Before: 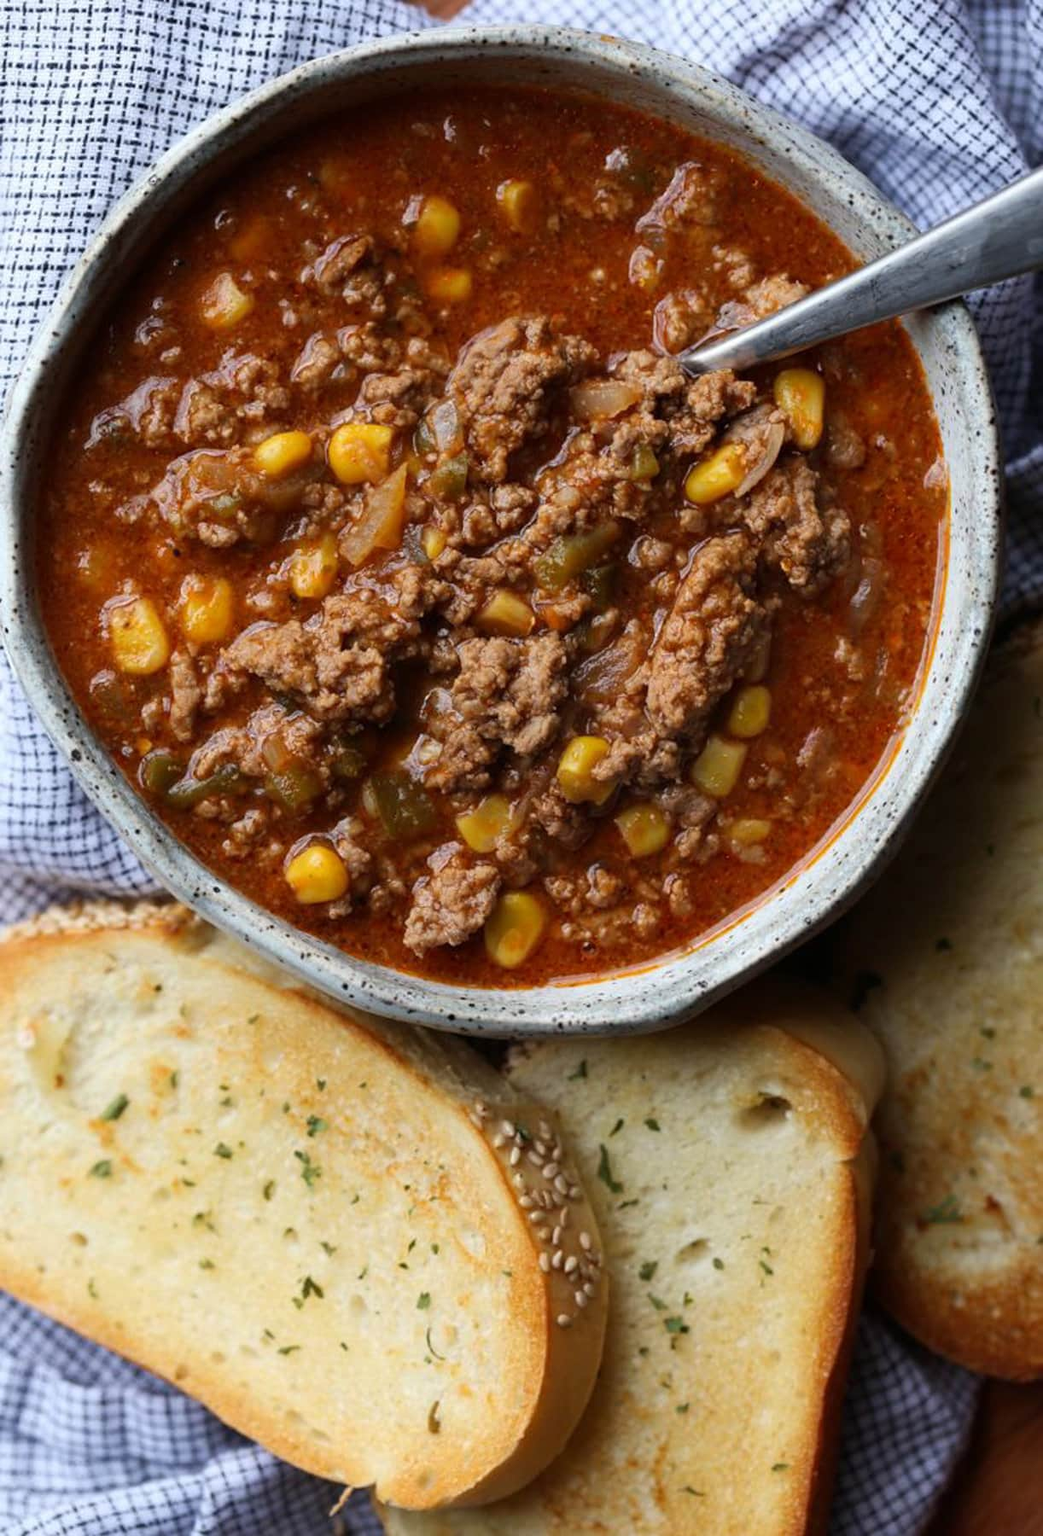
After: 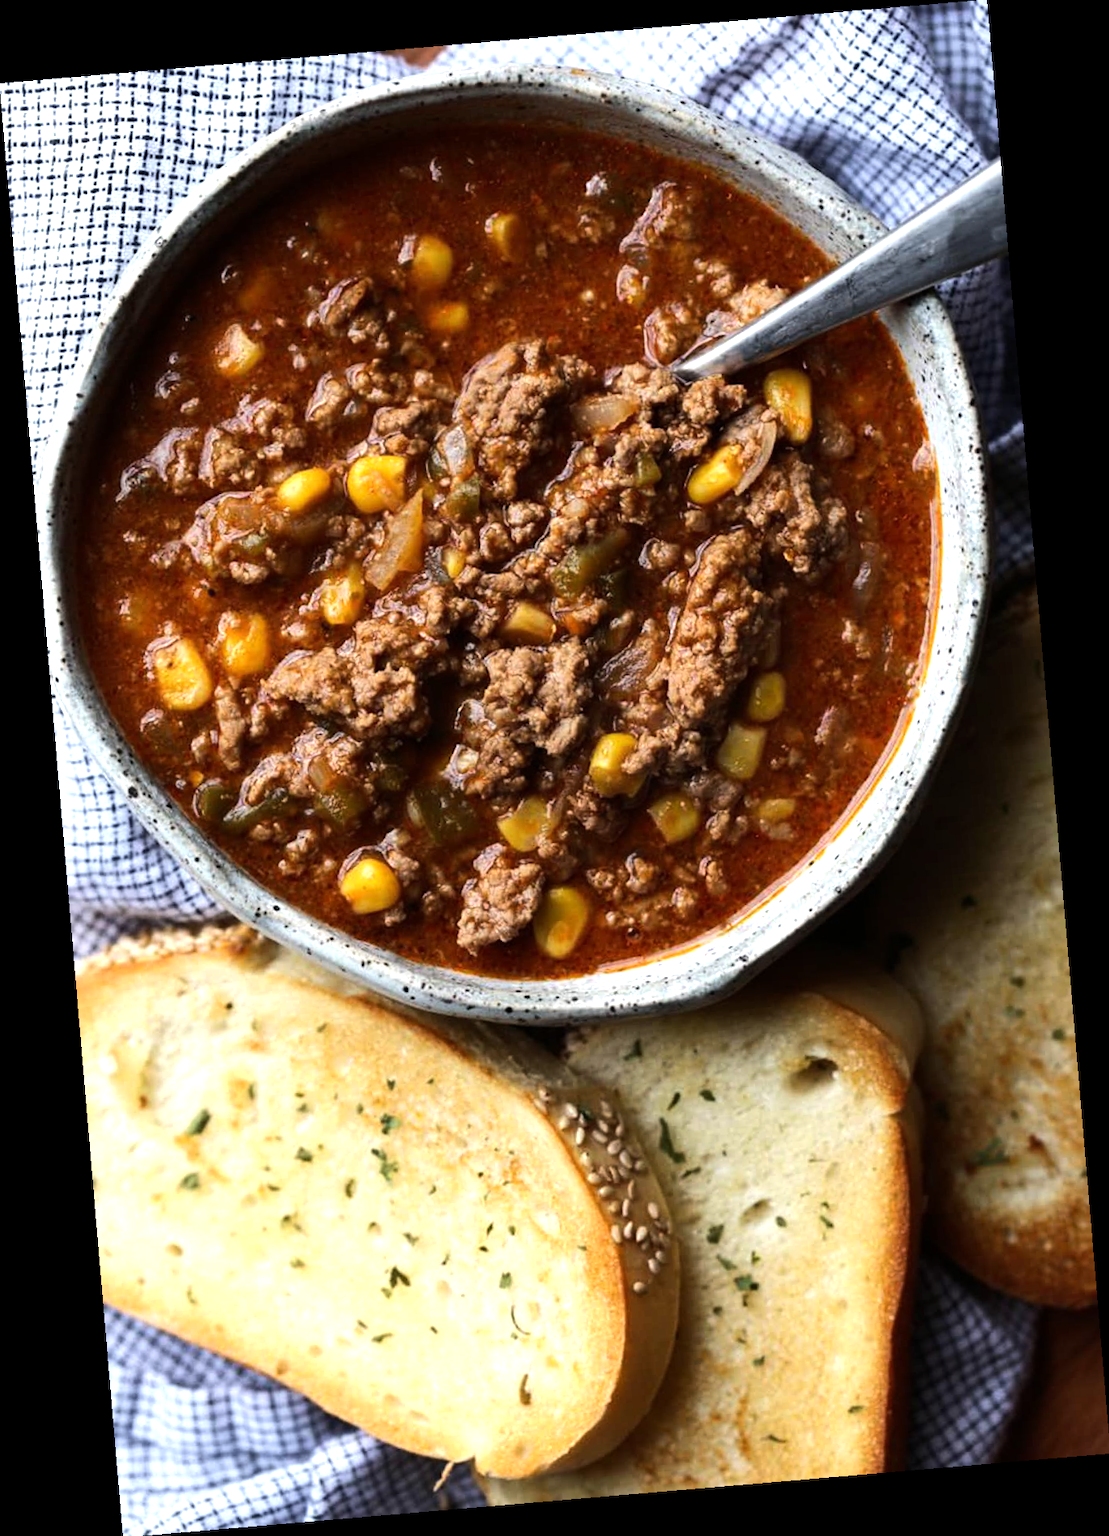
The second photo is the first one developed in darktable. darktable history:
tone equalizer: -8 EV -0.75 EV, -7 EV -0.7 EV, -6 EV -0.6 EV, -5 EV -0.4 EV, -3 EV 0.4 EV, -2 EV 0.6 EV, -1 EV 0.7 EV, +0 EV 0.75 EV, edges refinement/feathering 500, mask exposure compensation -1.57 EV, preserve details no
rotate and perspective: rotation -4.86°, automatic cropping off
